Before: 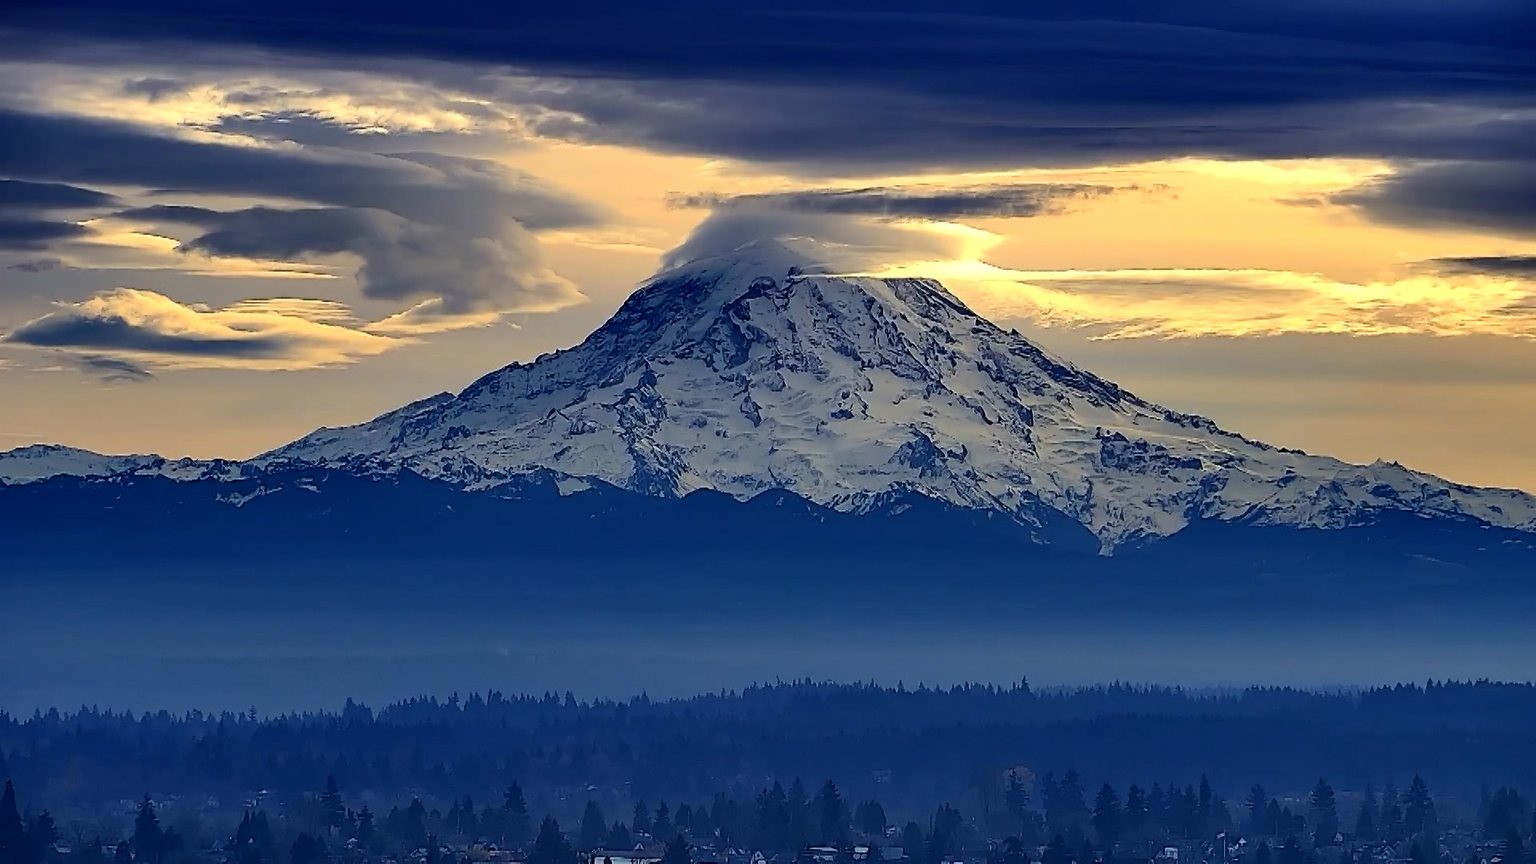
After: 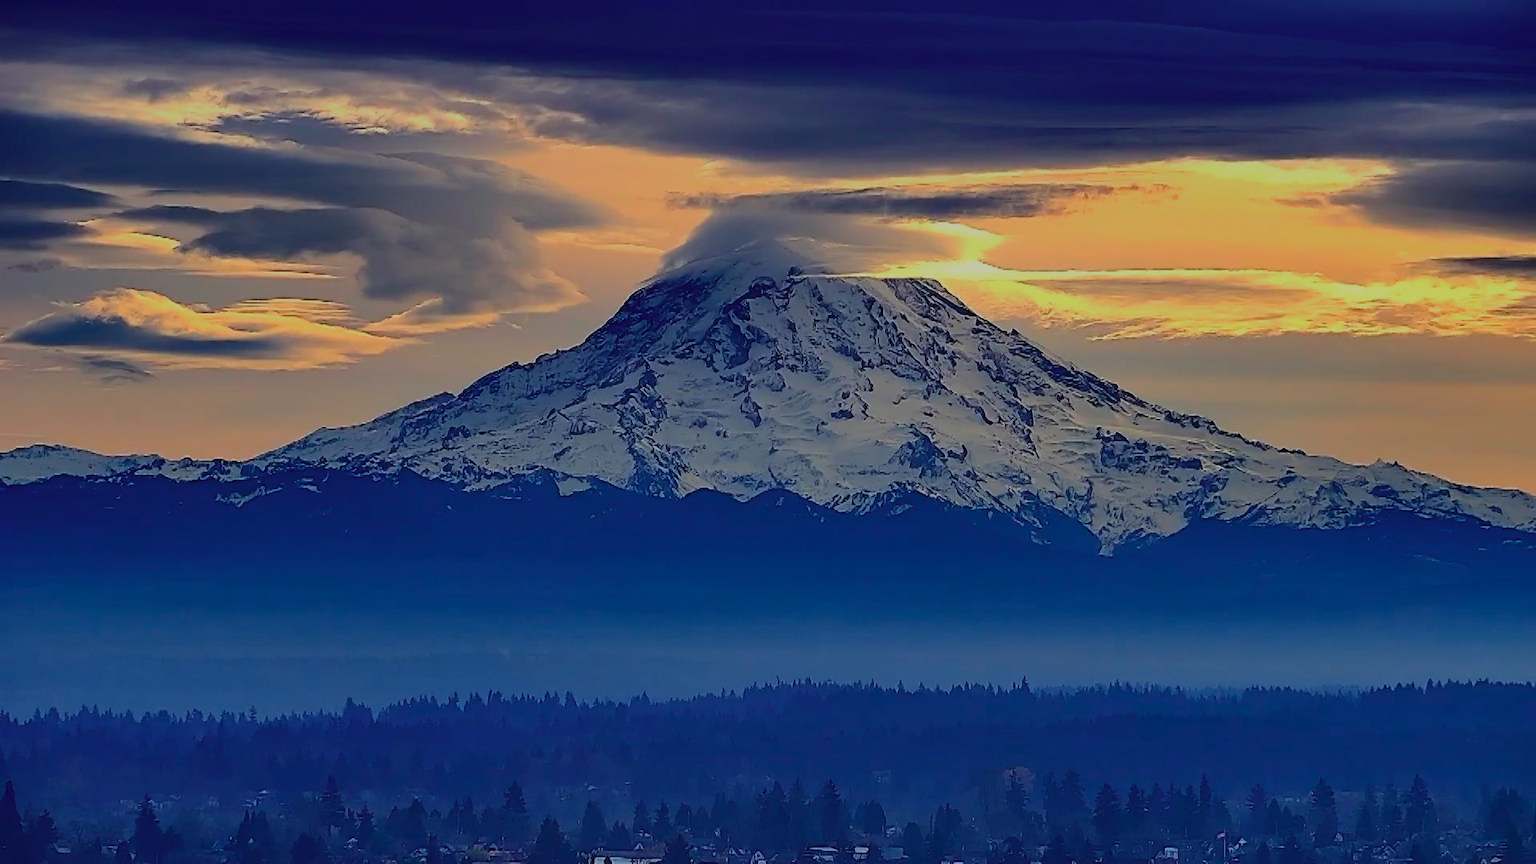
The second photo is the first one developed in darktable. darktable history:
contrast brightness saturation: contrast -0.19, saturation 0.19
graduated density: on, module defaults
tone curve: curves: ch0 [(0, 0) (0.106, 0.041) (0.256, 0.197) (0.37, 0.336) (0.513, 0.481) (0.667, 0.629) (1, 1)]; ch1 [(0, 0) (0.502, 0.505) (0.553, 0.577) (1, 1)]; ch2 [(0, 0) (0.5, 0.495) (0.56, 0.544) (1, 1)], color space Lab, independent channels, preserve colors none
